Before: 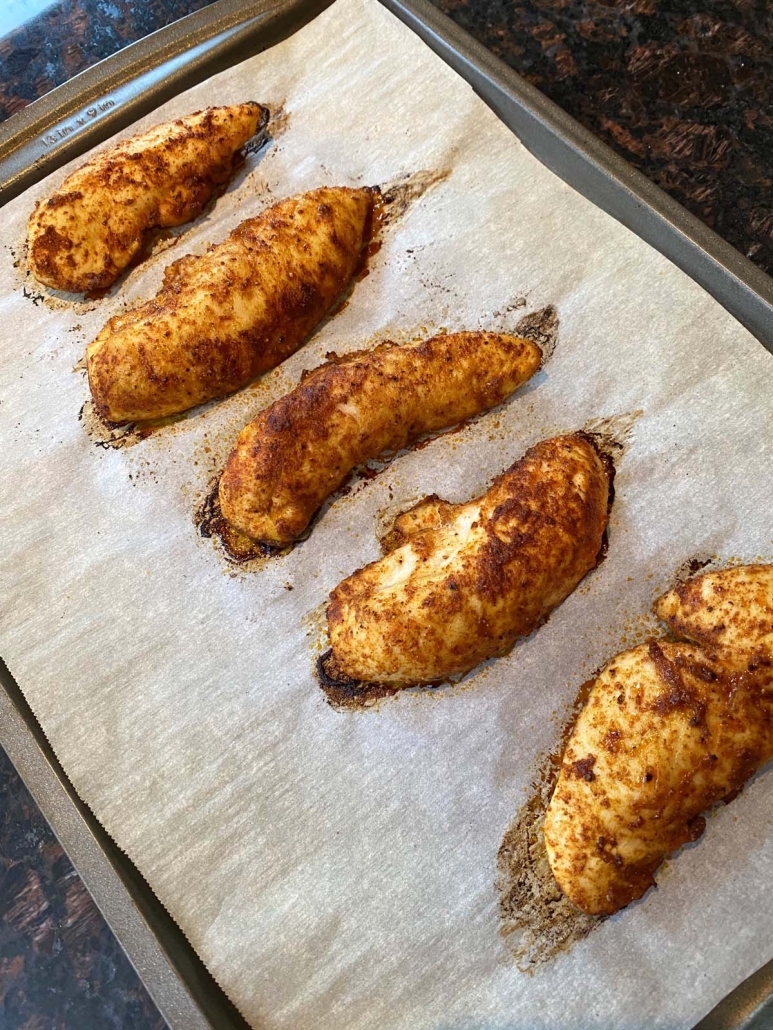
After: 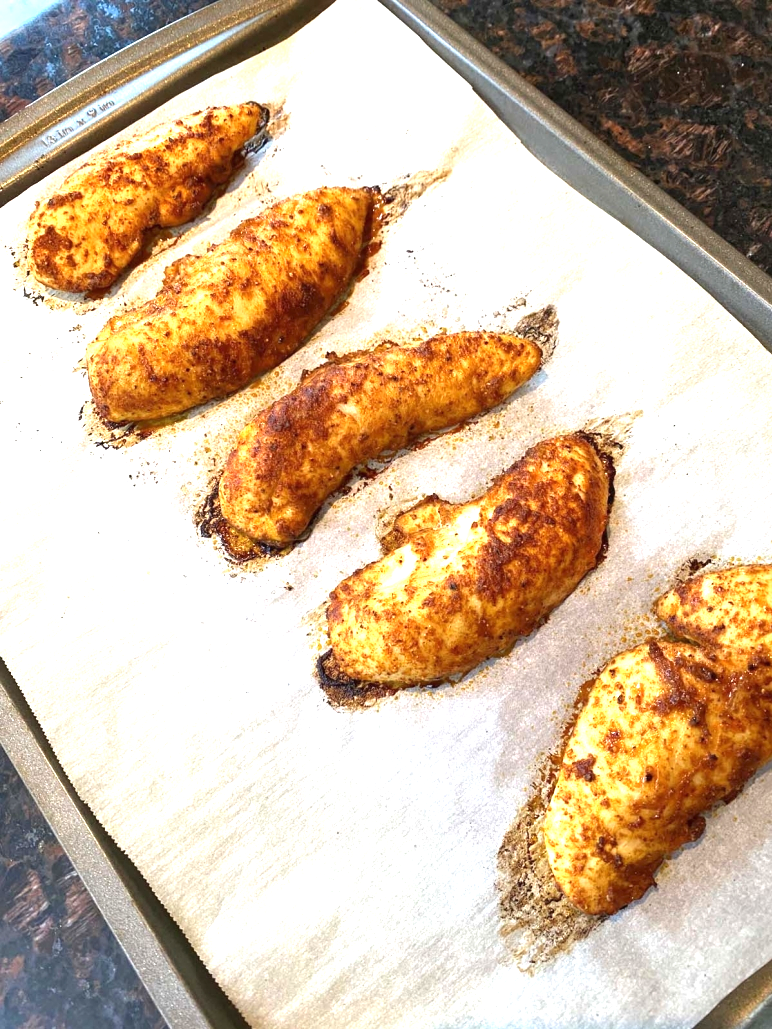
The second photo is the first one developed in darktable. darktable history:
crop and rotate: left 0.126%, bottom 0.002%
exposure: black level correction 0, exposure 1.104 EV, compensate highlight preservation false
